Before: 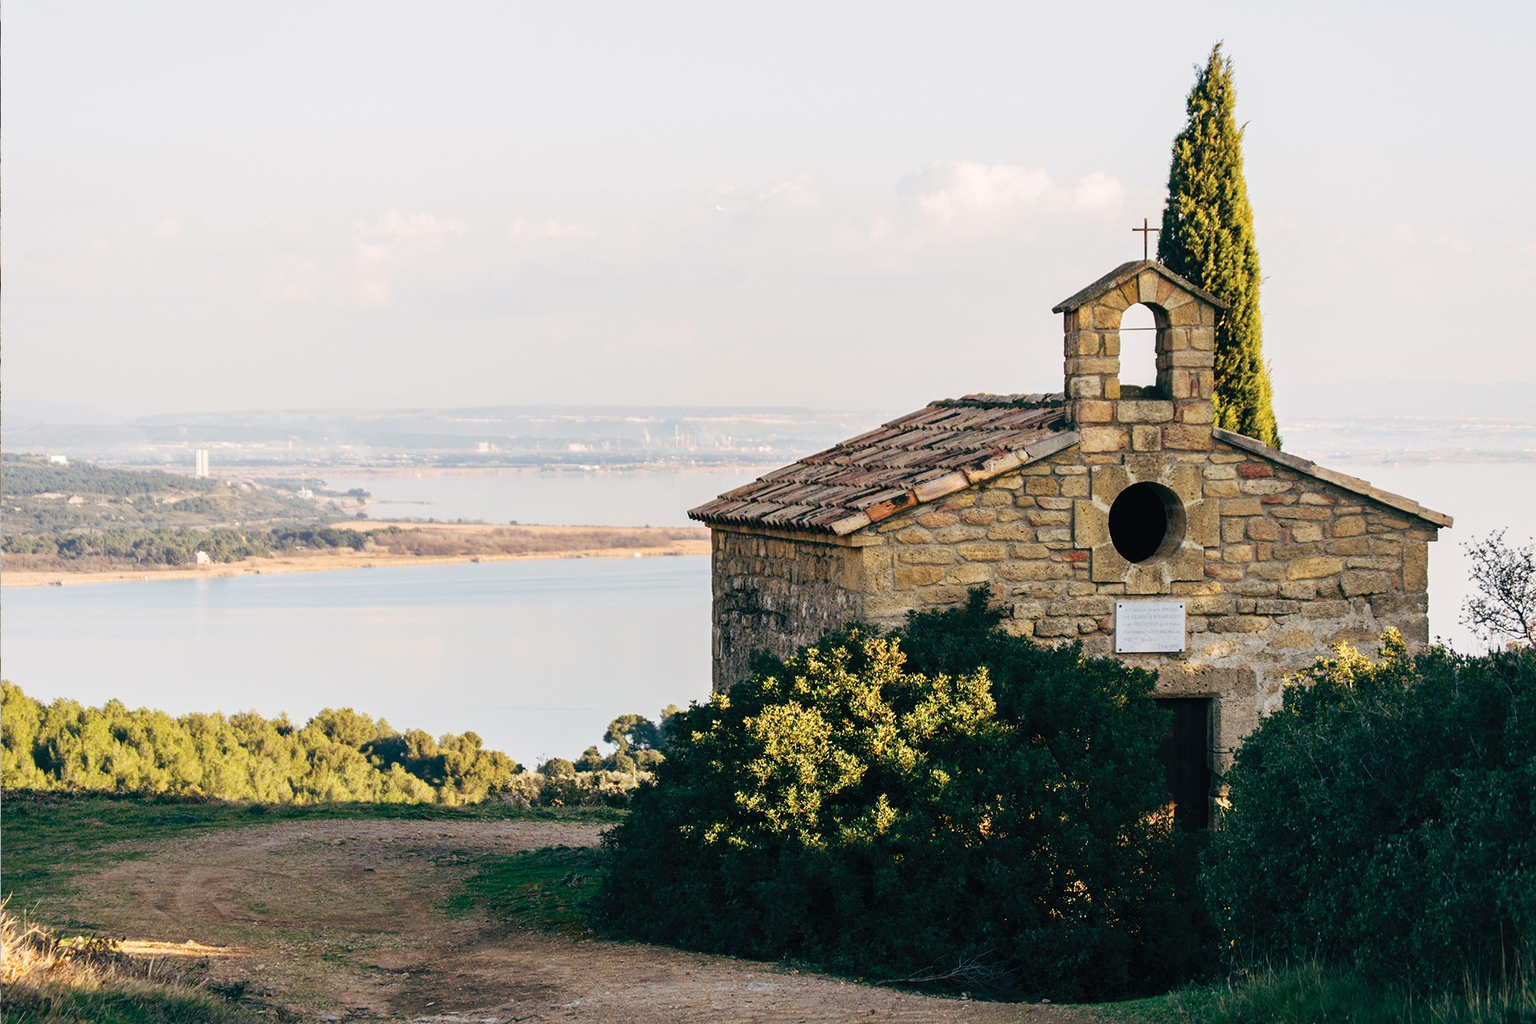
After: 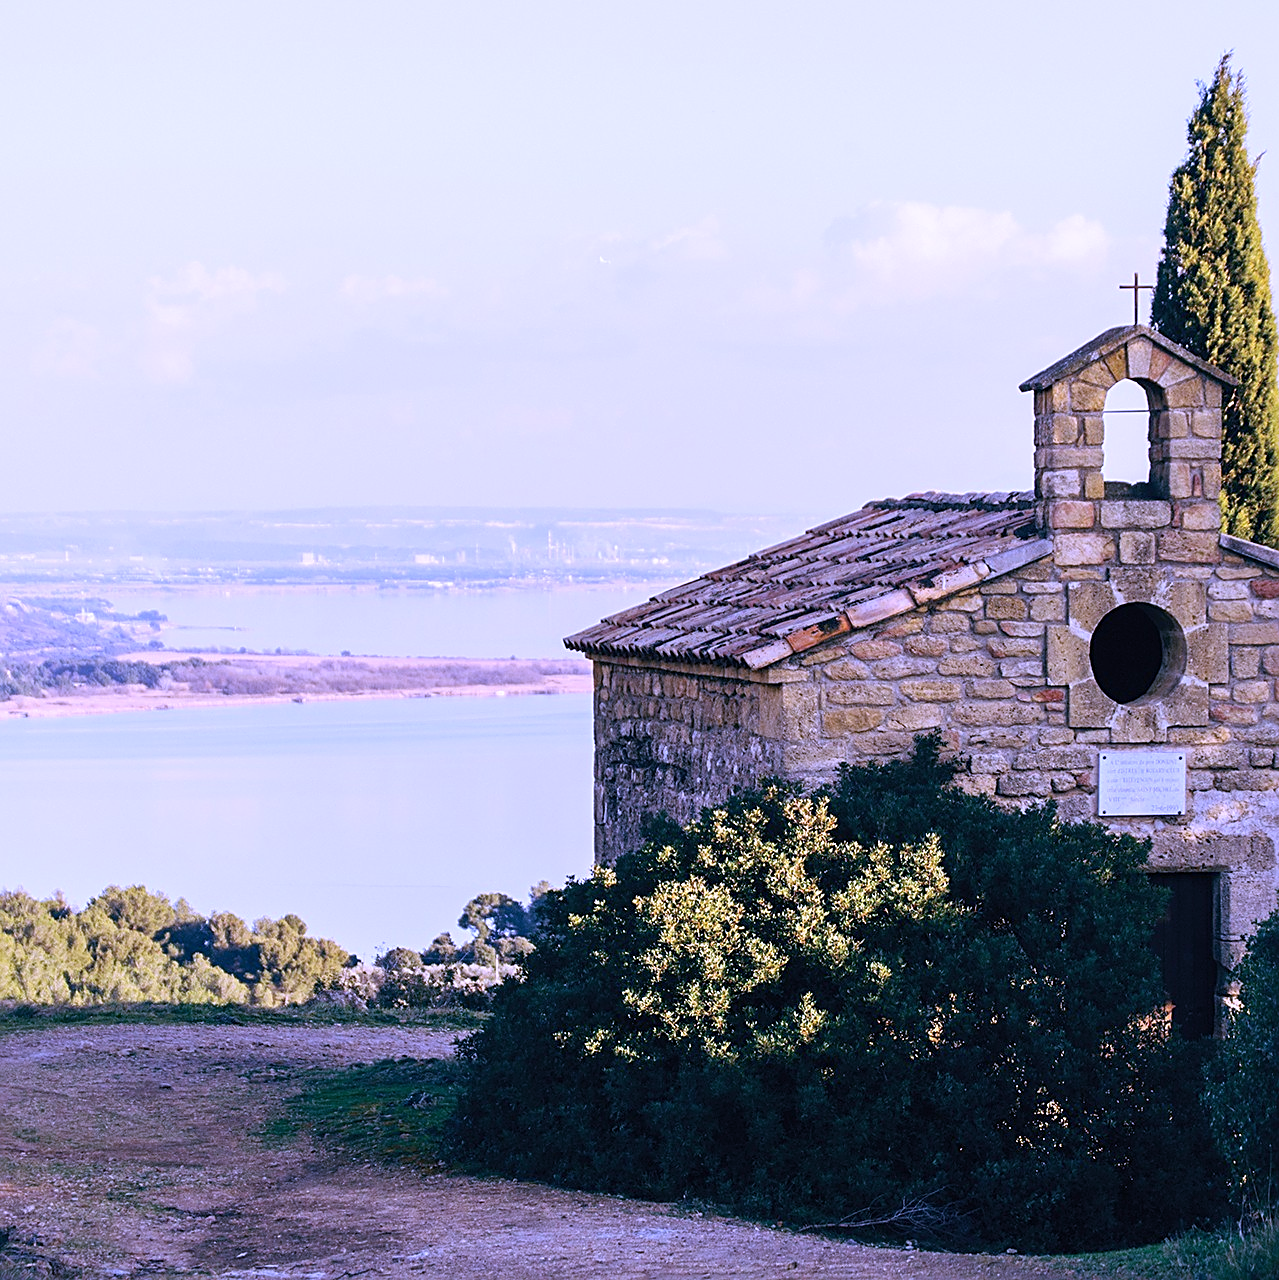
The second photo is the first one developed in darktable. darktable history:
crop: left 15.419%, right 17.914%
white balance: red 0.98, blue 1.61
sharpen: on, module defaults
